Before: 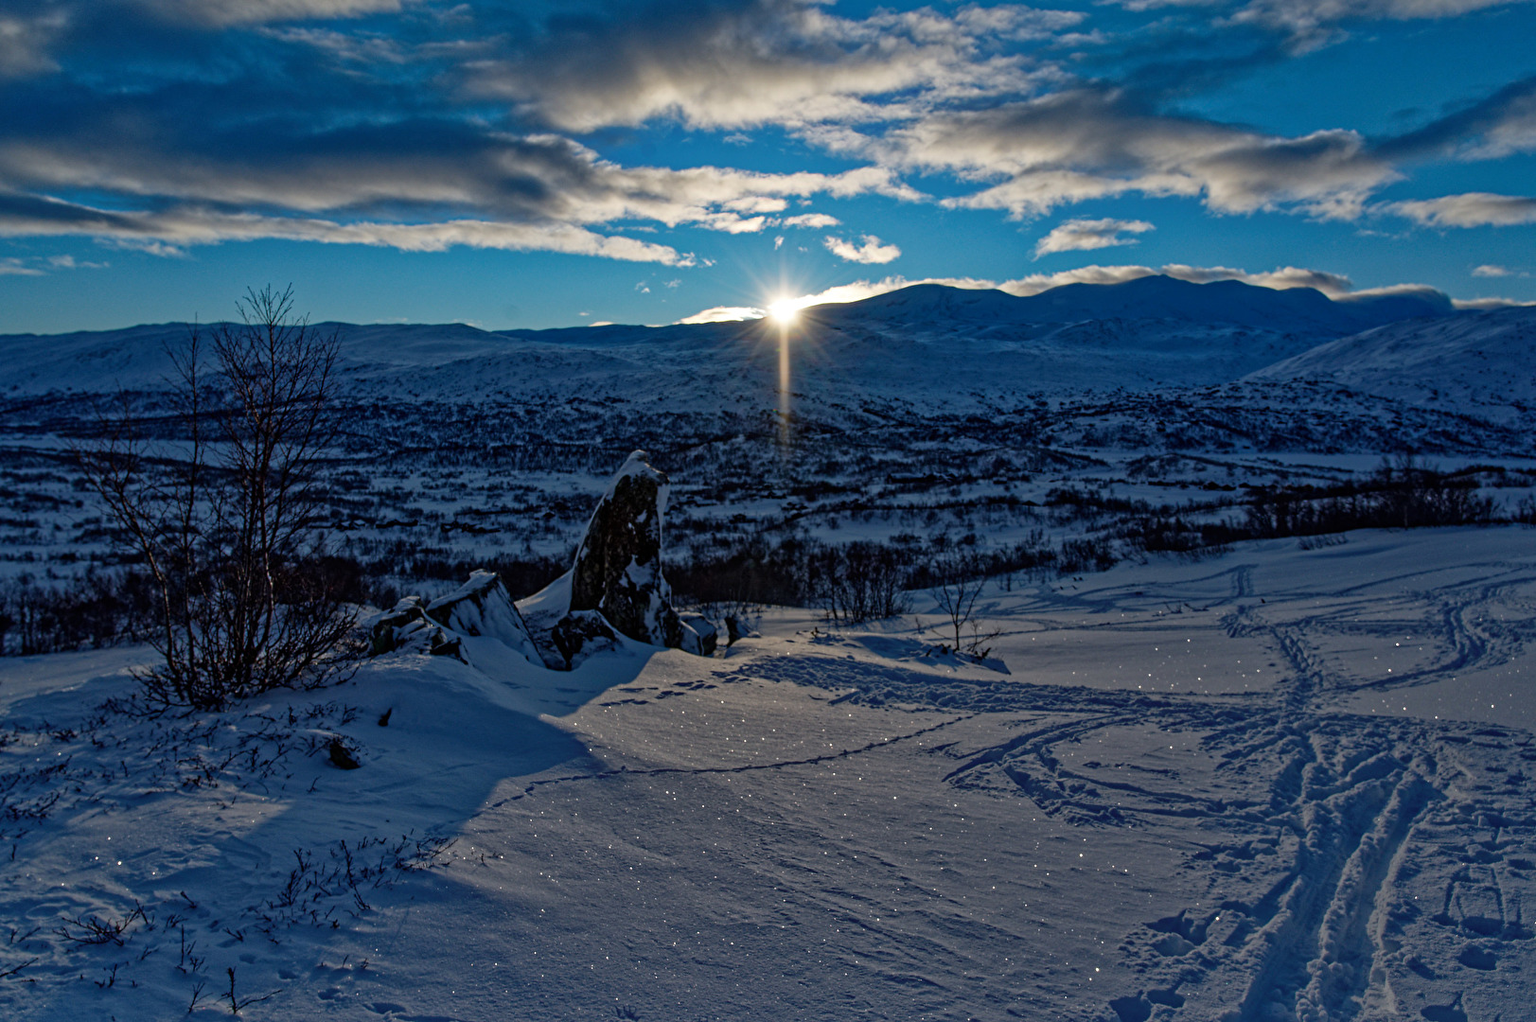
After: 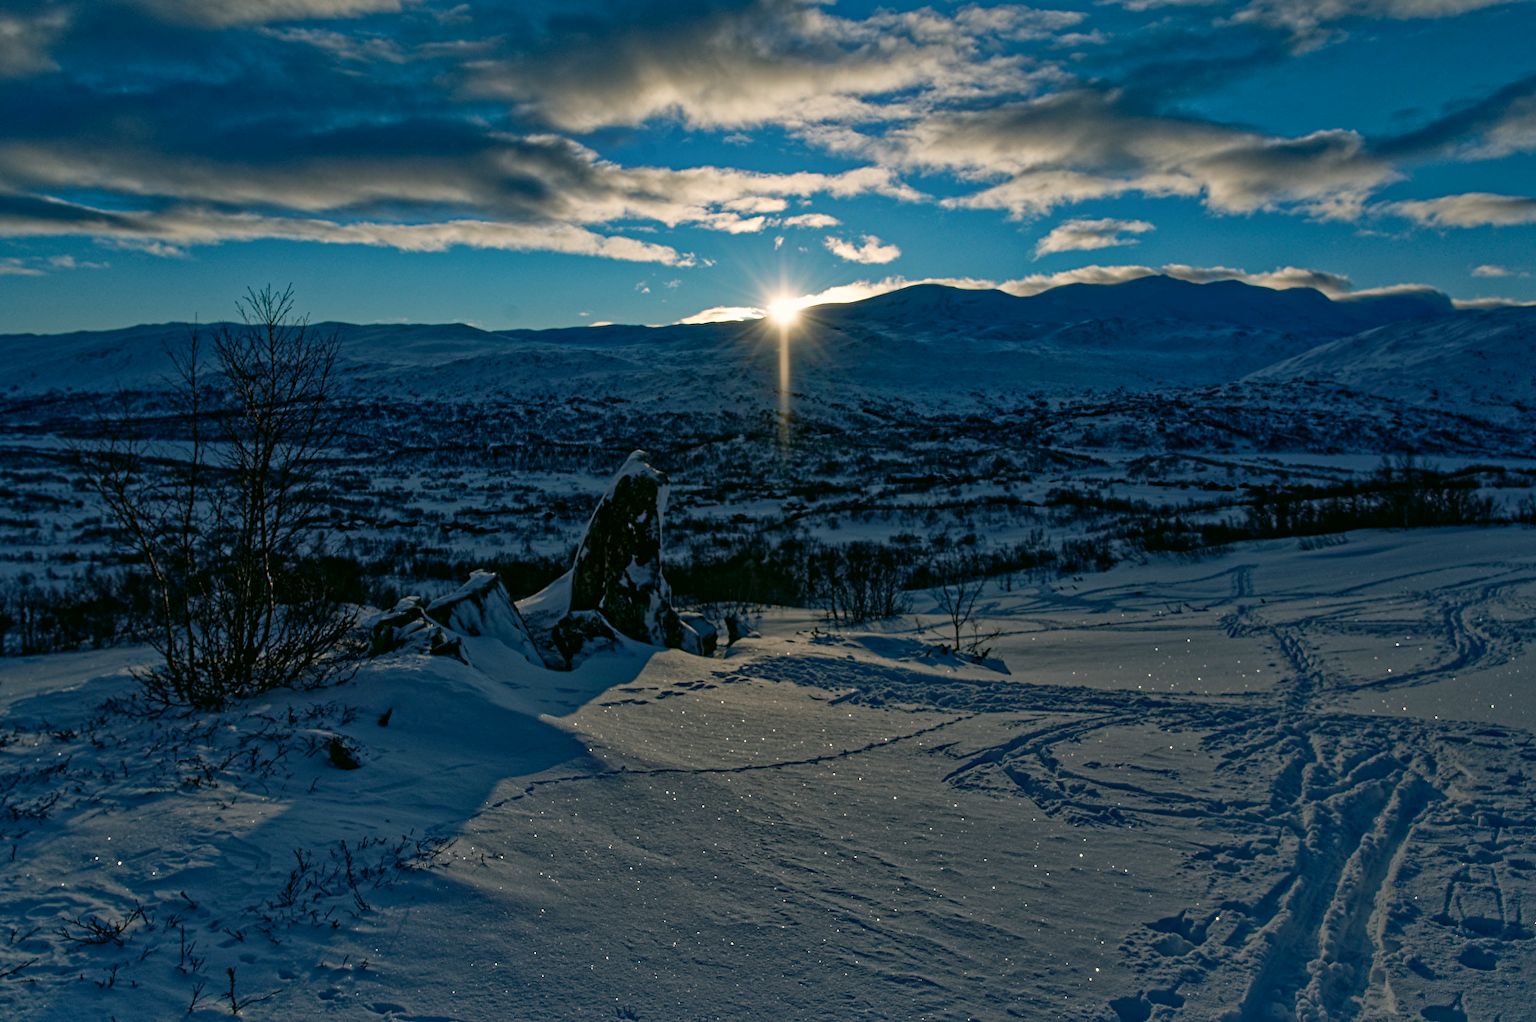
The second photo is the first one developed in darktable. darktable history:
contrast brightness saturation: contrast 0.026, brightness -0.036
color correction: highlights a* 4.34, highlights b* 4.99, shadows a* -7.72, shadows b* 4.95
